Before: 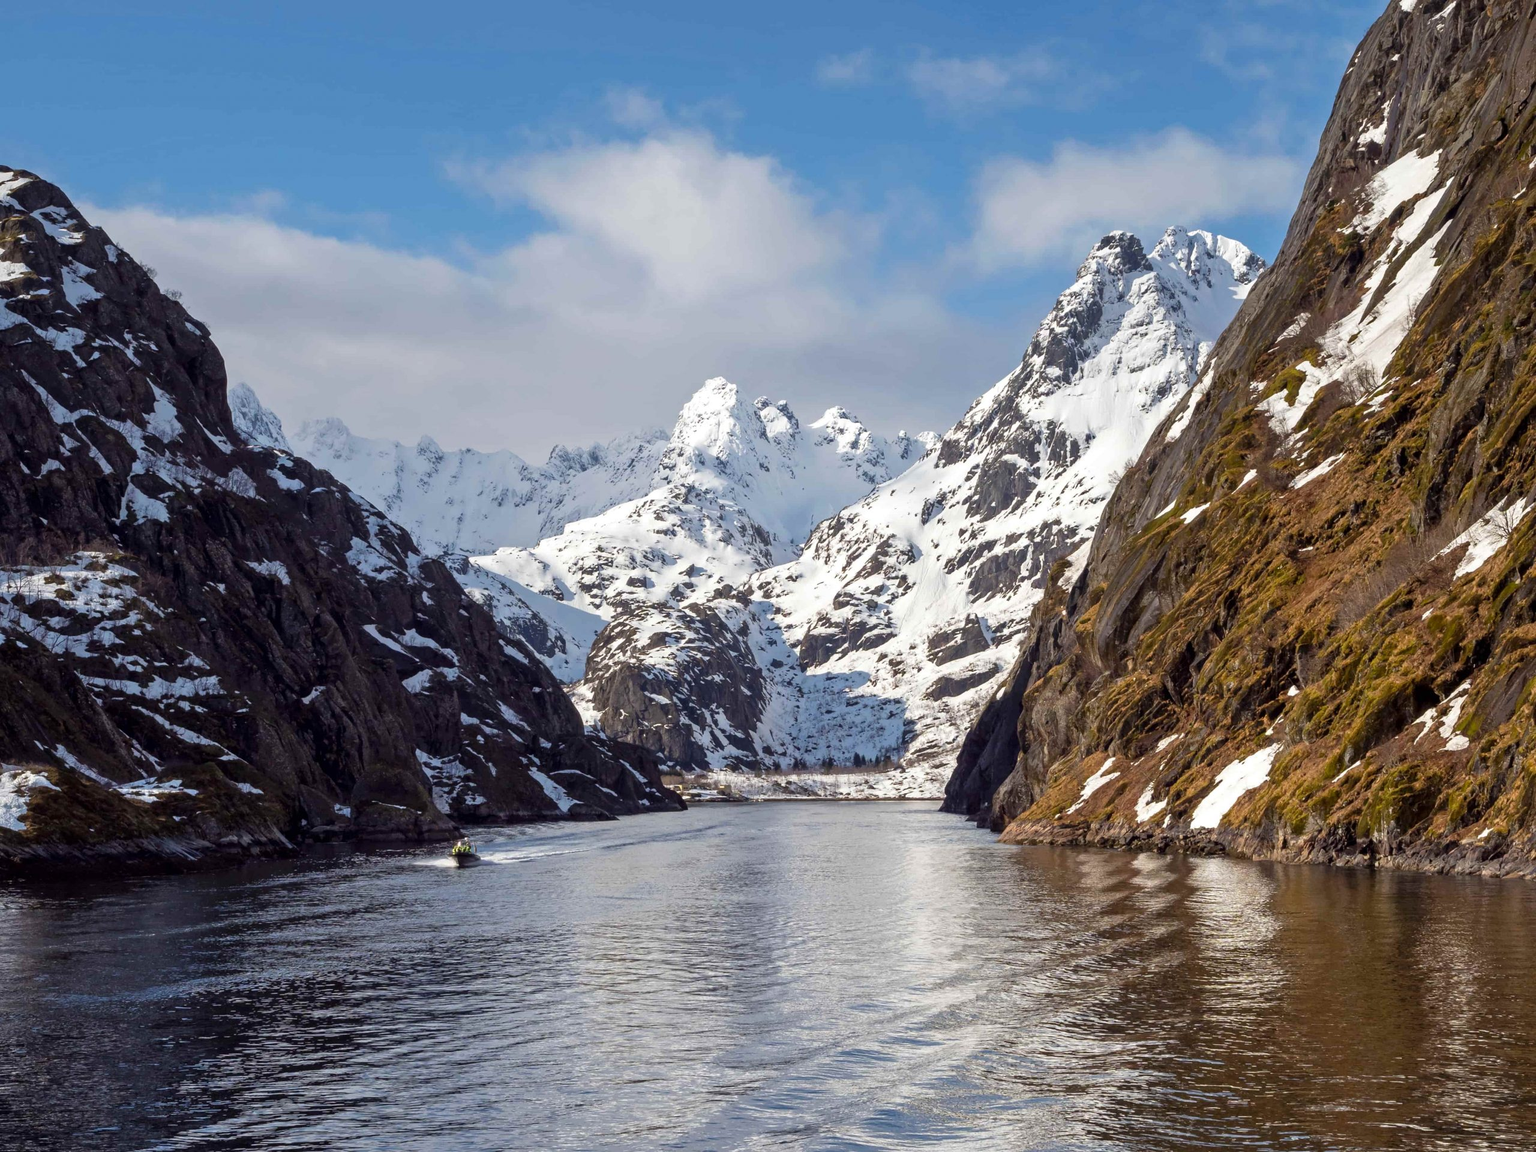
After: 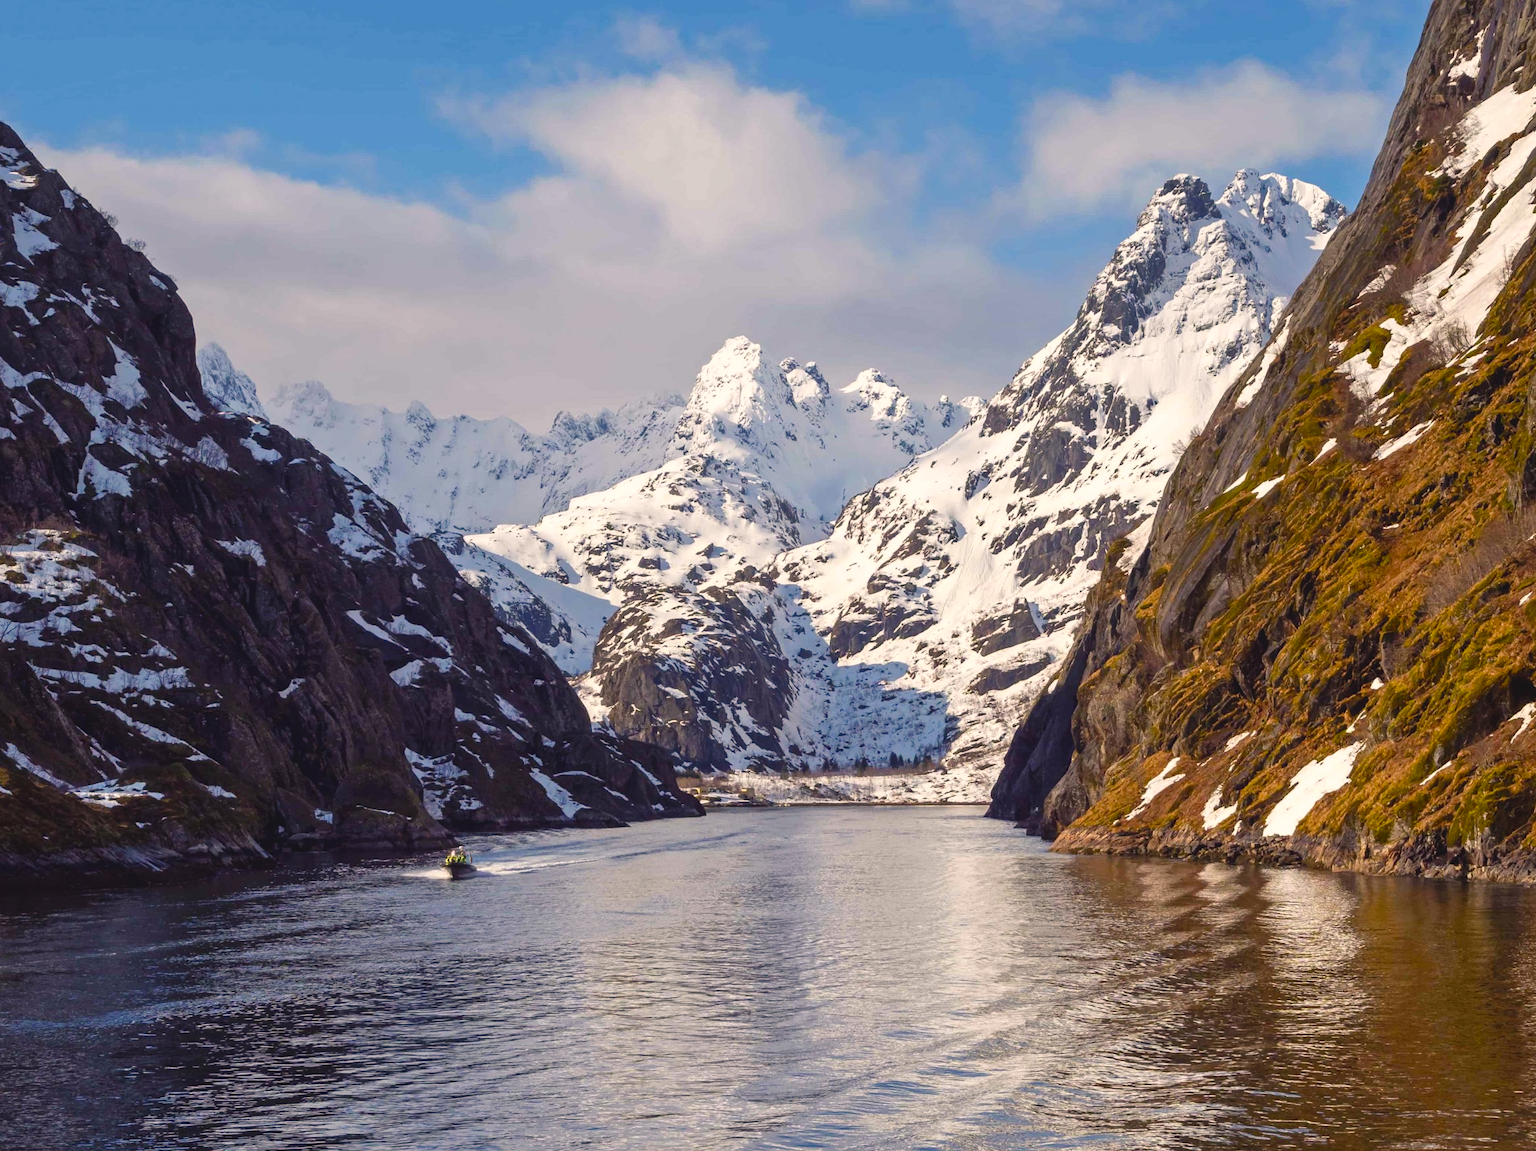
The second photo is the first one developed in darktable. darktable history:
color balance rgb: shadows lift › chroma 2%, shadows lift › hue 247.2°, power › chroma 0.3%, power › hue 25.2°, highlights gain › chroma 3%, highlights gain › hue 60°, global offset › luminance 0.75%, perceptual saturation grading › global saturation 20%, perceptual saturation grading › highlights -20%, perceptual saturation grading › shadows 30%, global vibrance 20%
crop: left 3.305%, top 6.436%, right 6.389%, bottom 3.258%
